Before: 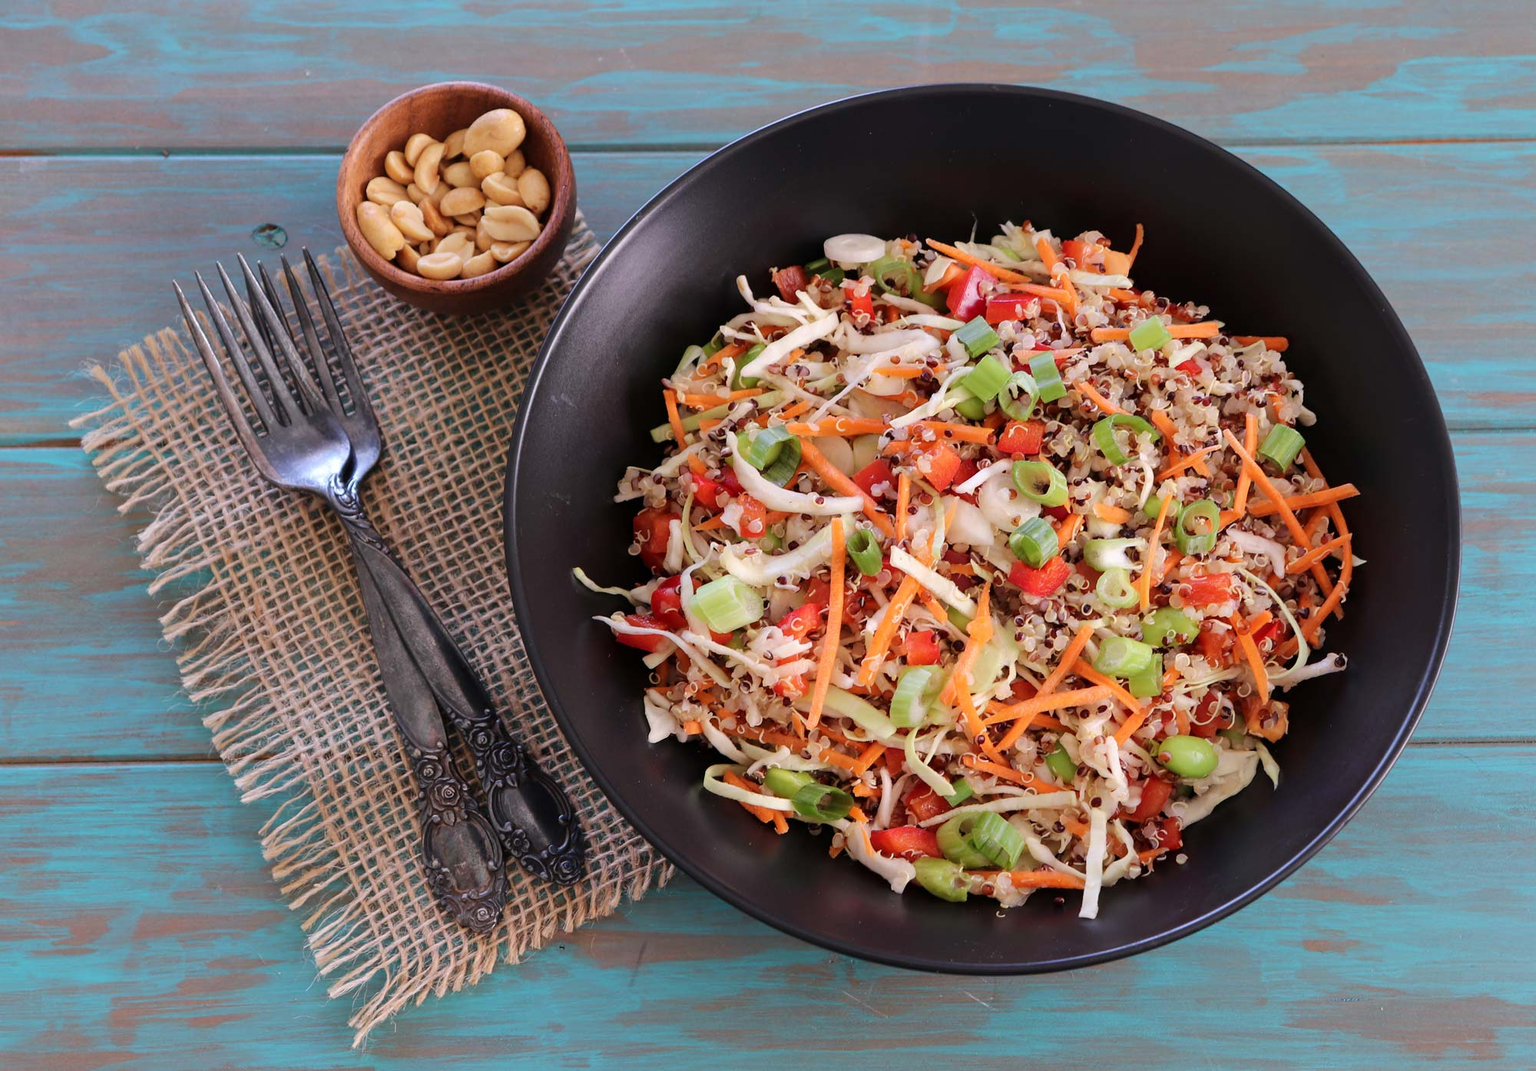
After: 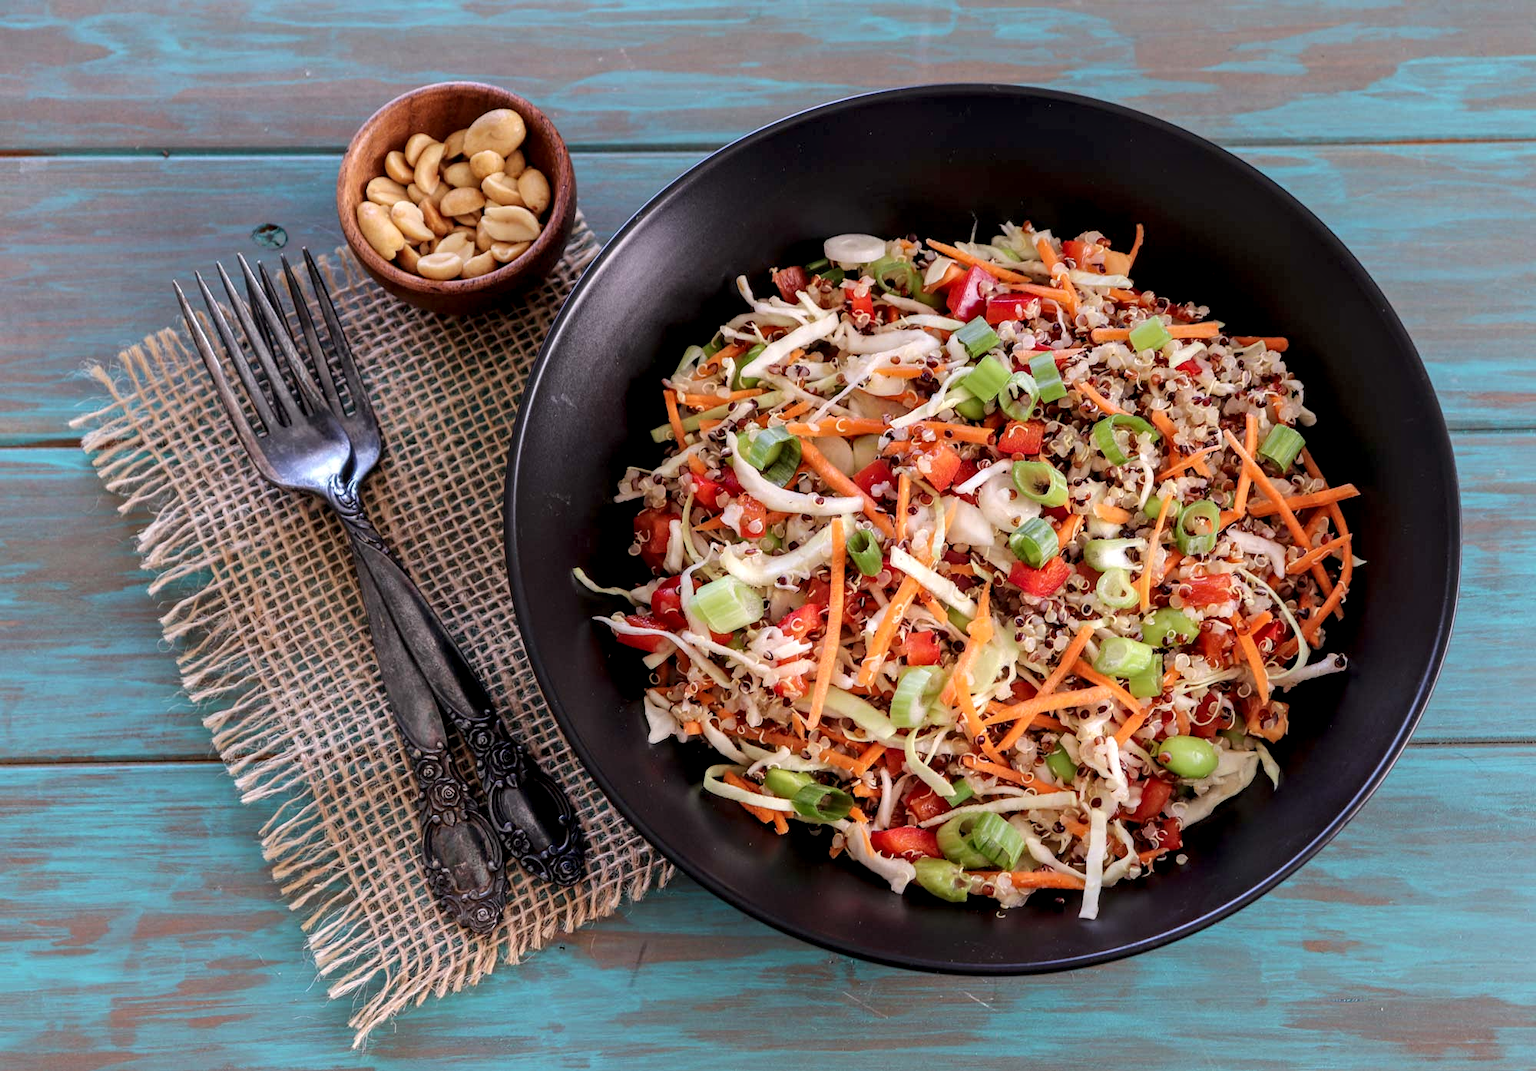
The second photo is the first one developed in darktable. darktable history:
local contrast: highlights 27%, detail 150%
